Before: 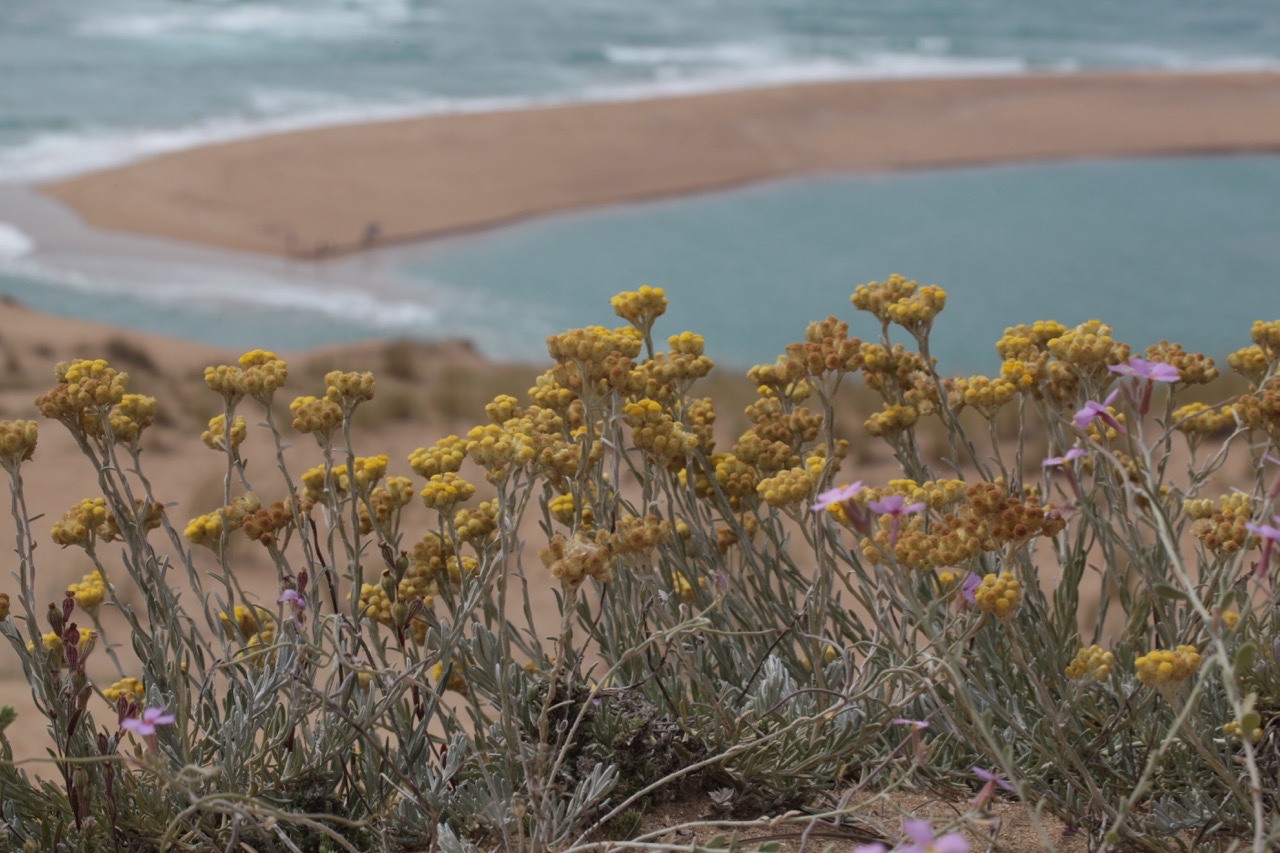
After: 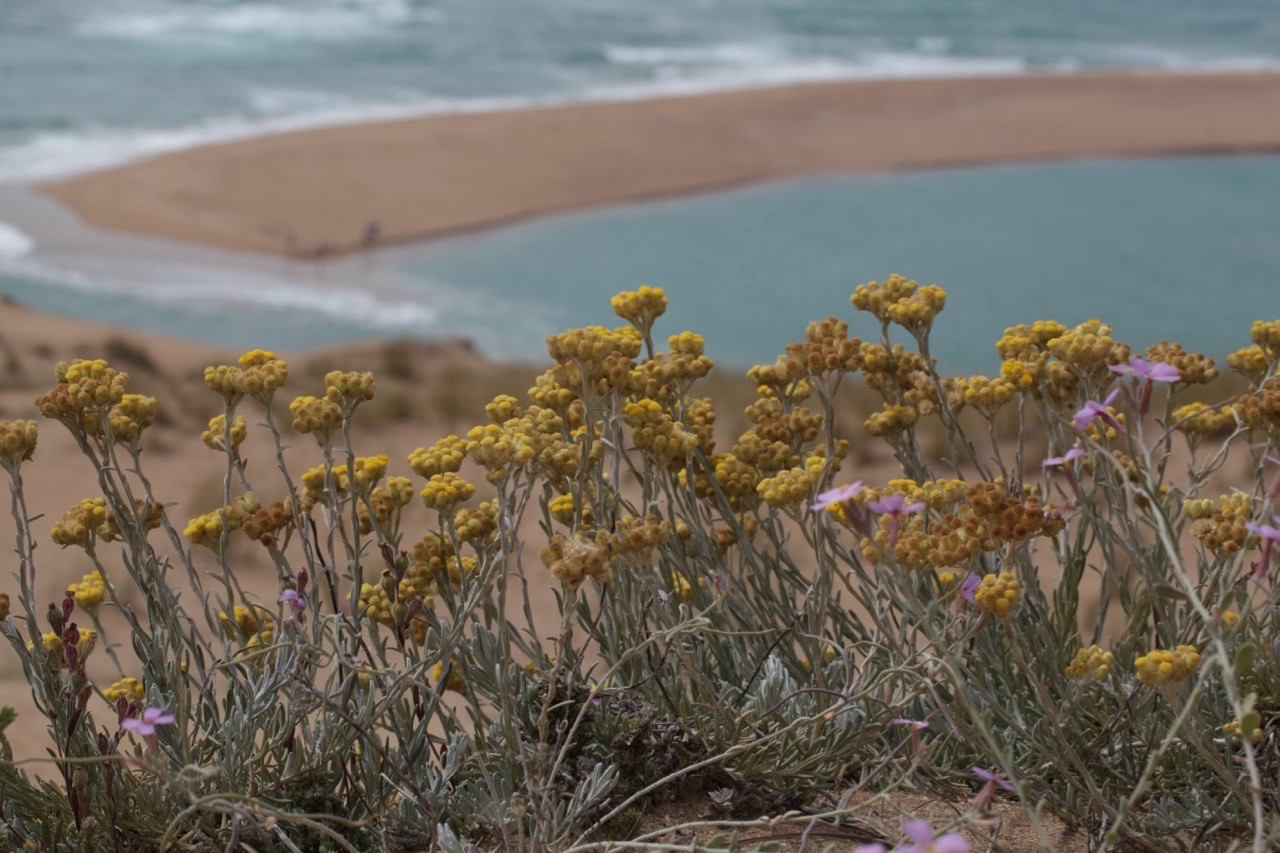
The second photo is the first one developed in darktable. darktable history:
contrast brightness saturation: contrast 0.032, brightness -0.044
